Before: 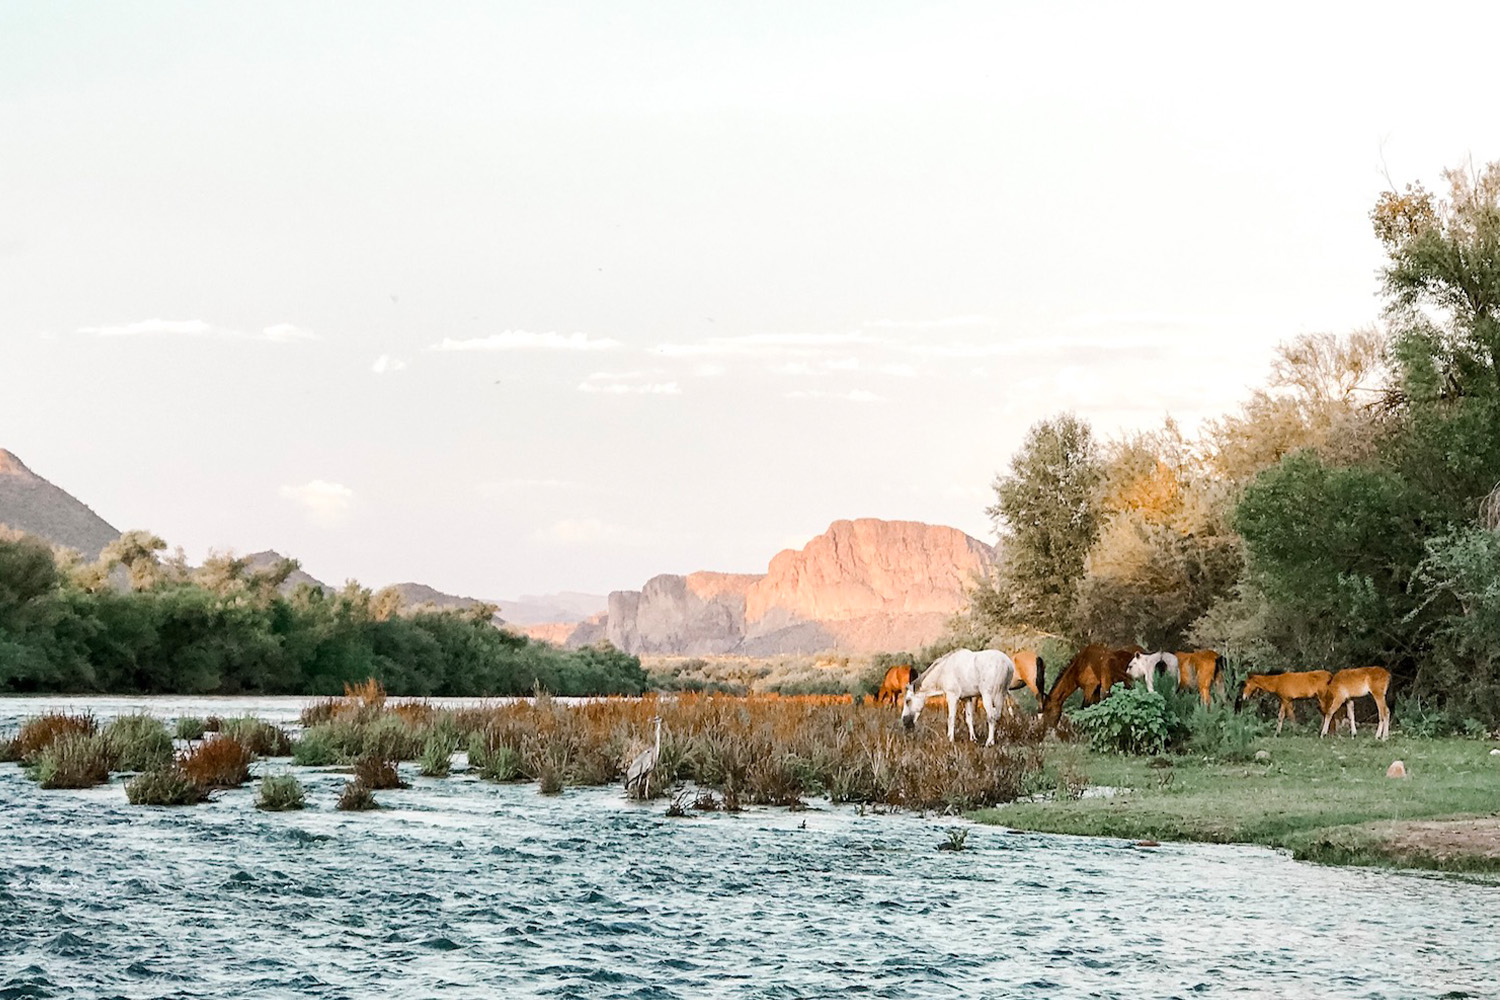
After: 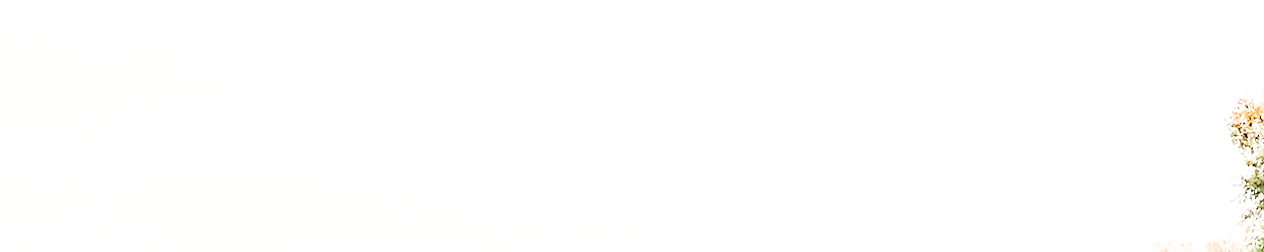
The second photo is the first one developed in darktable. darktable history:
exposure: black level correction 0, exposure 1.2 EV, compensate highlight preservation false
sharpen: amount 0.494
filmic rgb: black relative exposure -7.65 EV, white relative exposure 3.96 EV, hardness 4.01, contrast 1.099, highlights saturation mix -28.59%, iterations of high-quality reconstruction 10
contrast brightness saturation: contrast 0.074, brightness 0.071, saturation 0.179
haze removal: compatibility mode true, adaptive false
crop and rotate: left 9.66%, top 9.378%, right 6.051%, bottom 65.397%
tone equalizer: -8 EV -0.378 EV, -7 EV -0.369 EV, -6 EV -0.369 EV, -5 EV -0.219 EV, -3 EV 0.243 EV, -2 EV 0.353 EV, -1 EV 0.399 EV, +0 EV 0.432 EV
